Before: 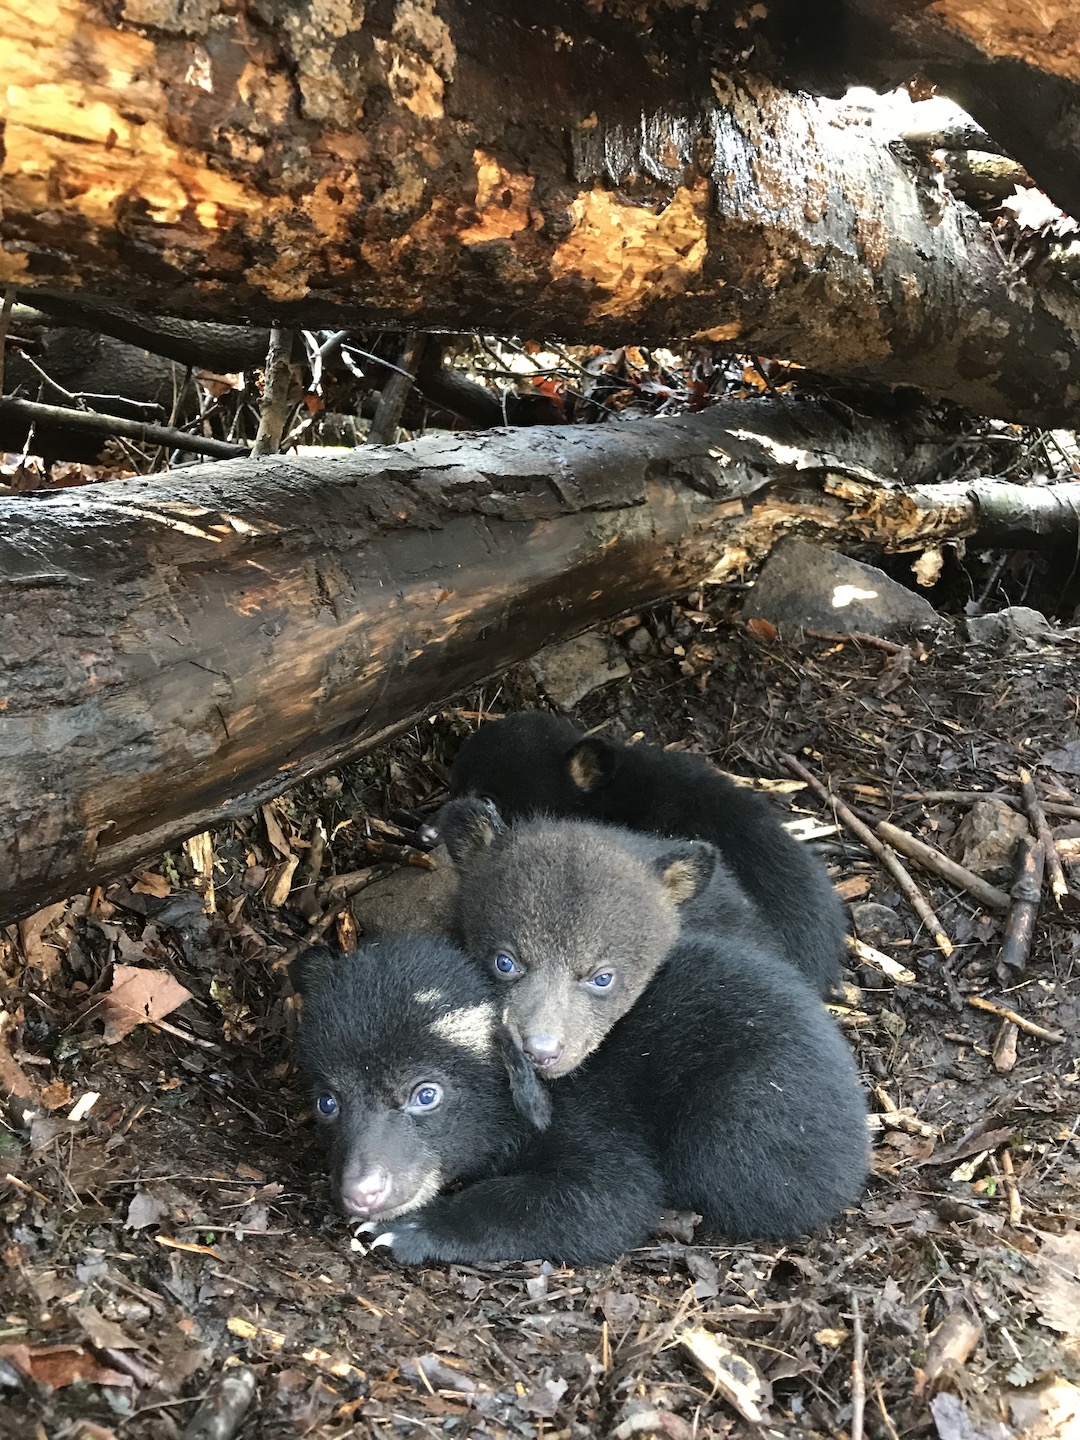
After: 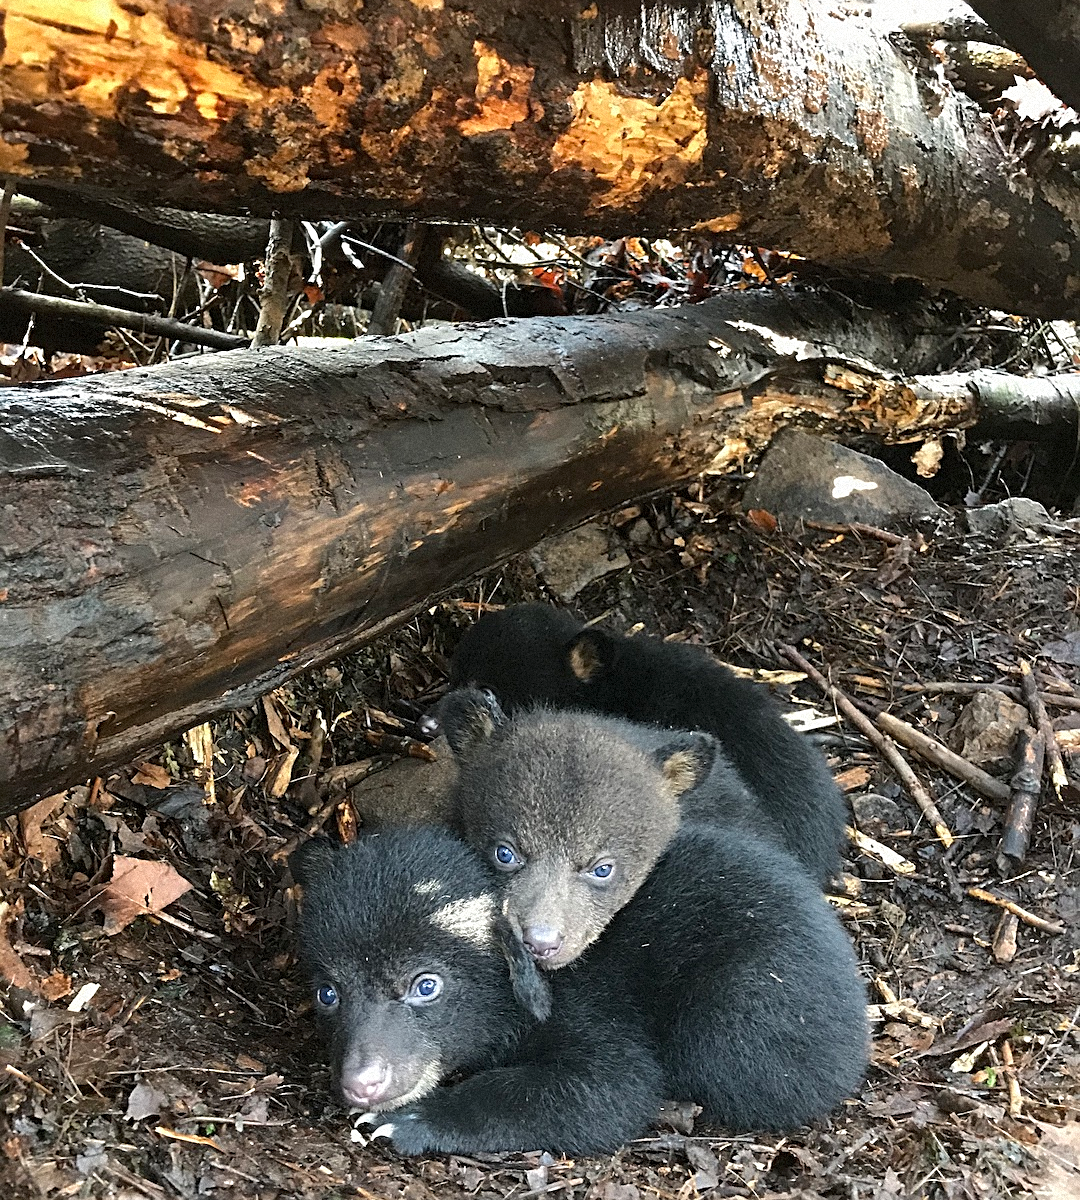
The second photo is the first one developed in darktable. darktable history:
grain: mid-tones bias 0%
sharpen: on, module defaults
crop: top 7.625%, bottom 8.027%
